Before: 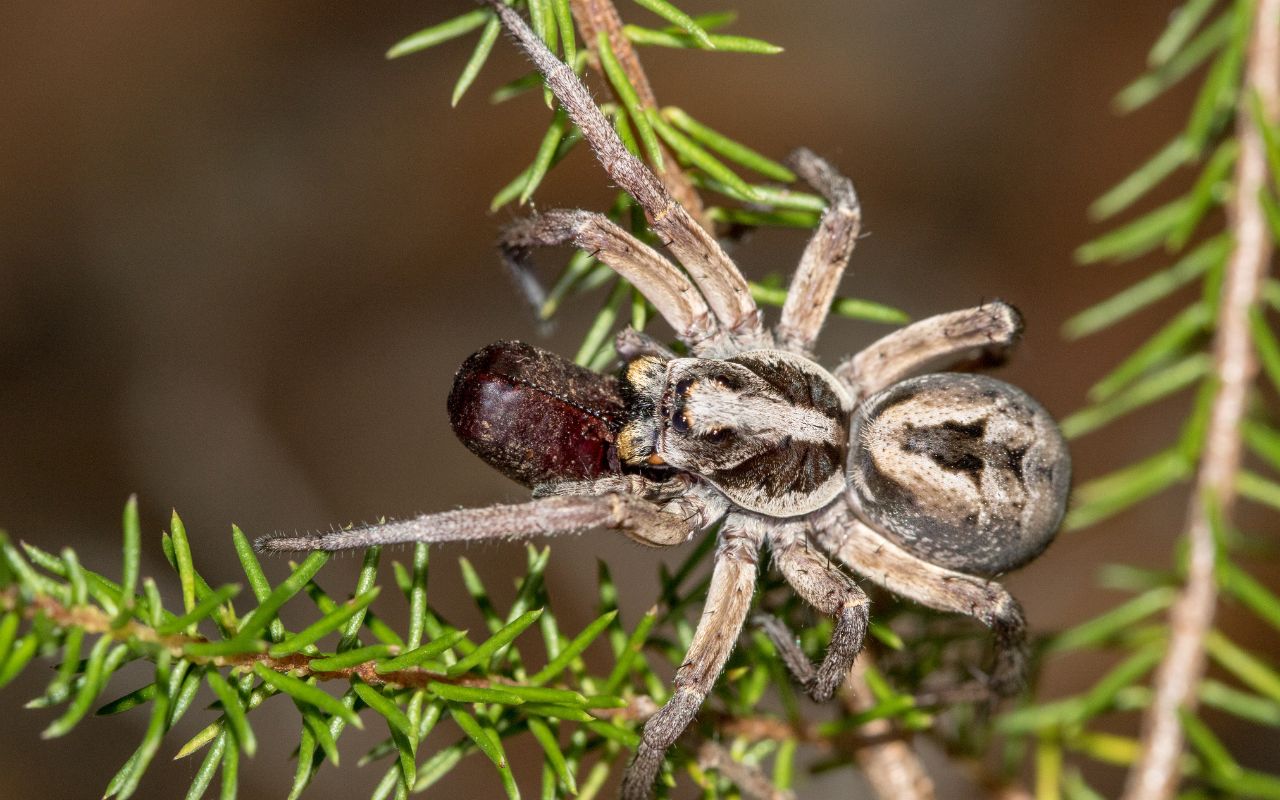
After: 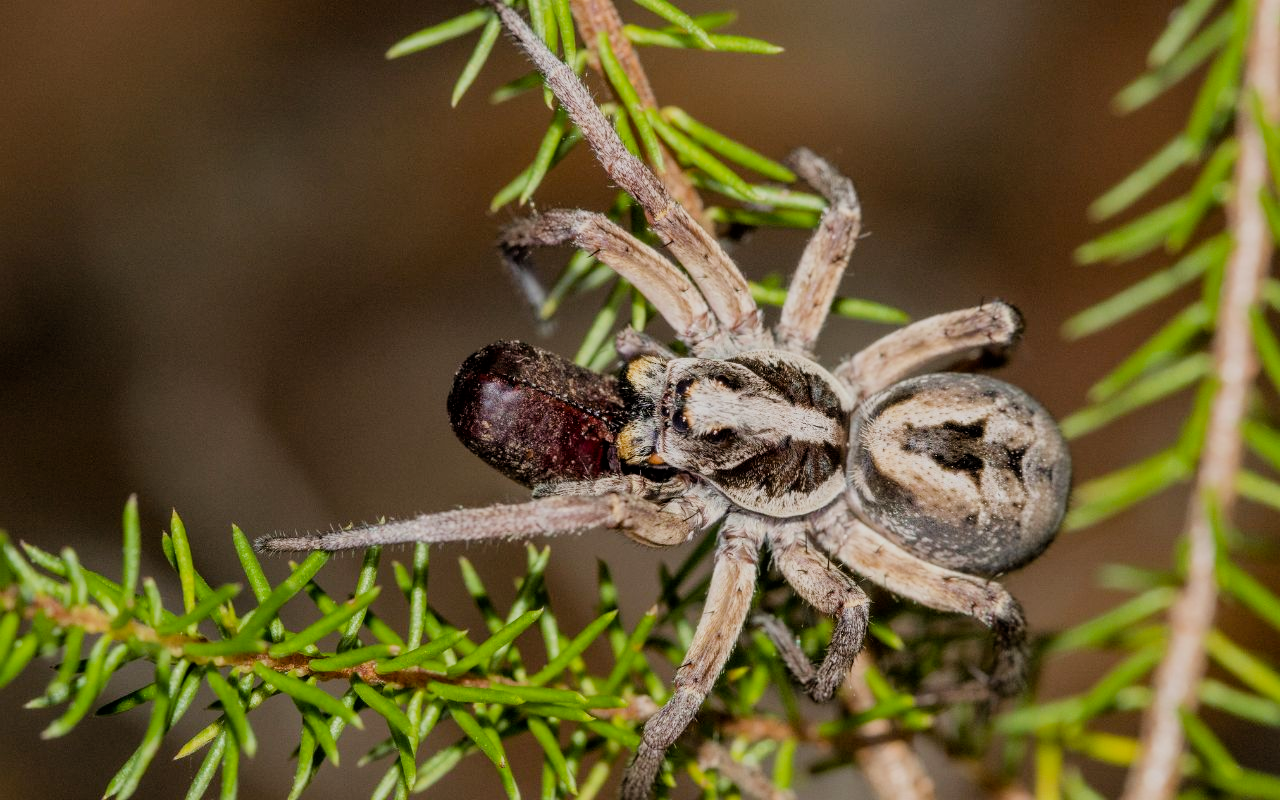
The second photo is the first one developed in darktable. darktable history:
filmic rgb: black relative exposure -6.68 EV, white relative exposure 4.56 EV, hardness 3.25
exposure: exposure -0.04 EV, compensate highlight preservation false
color balance rgb: linear chroma grading › global chroma 3.45%, perceptual saturation grading › global saturation 11.24%, perceptual brilliance grading › global brilliance 3.04%, global vibrance 2.8%
